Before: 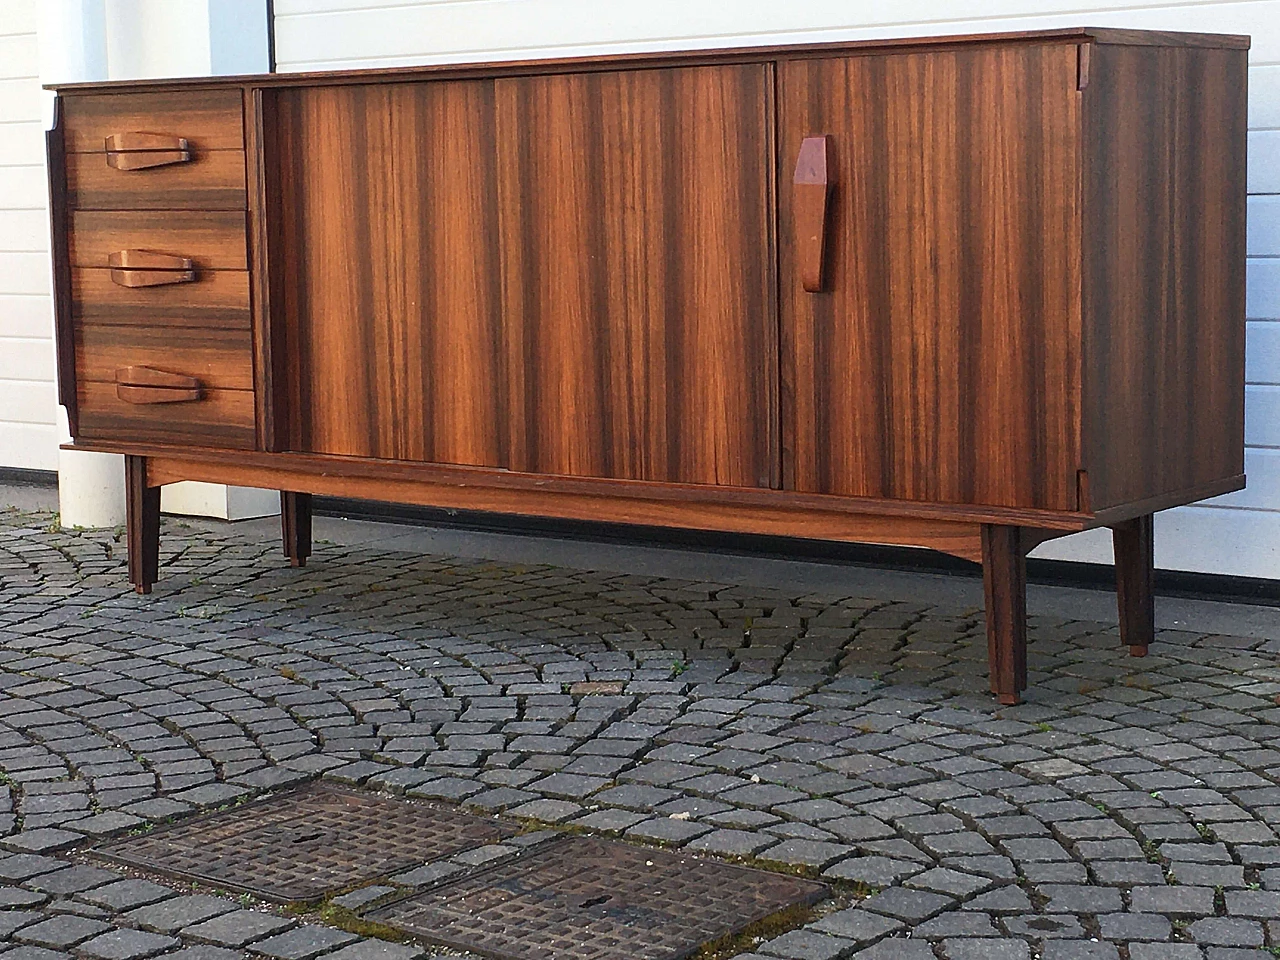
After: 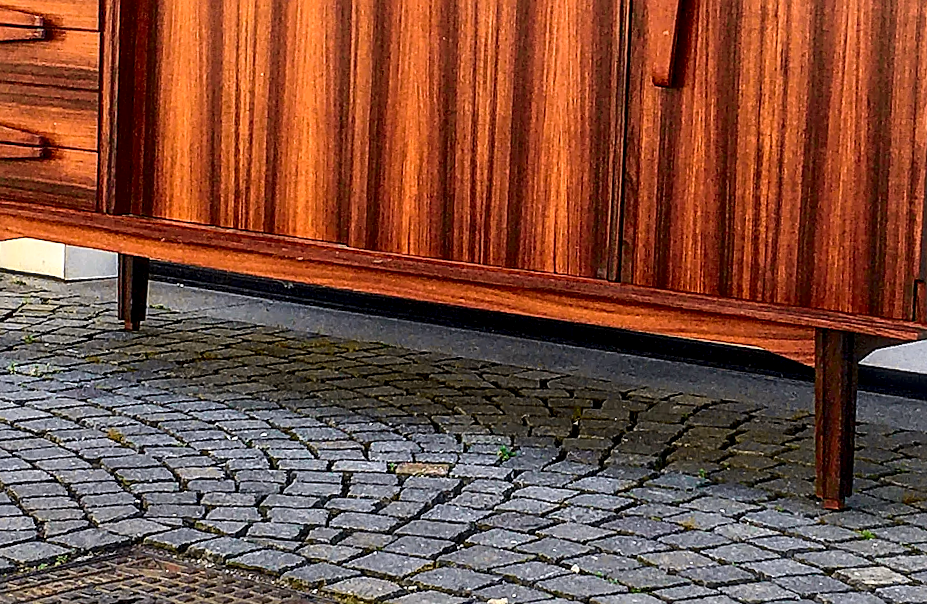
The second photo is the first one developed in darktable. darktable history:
color balance rgb: perceptual saturation grading › global saturation 19.451%, perceptual brilliance grading › mid-tones 10.792%, perceptual brilliance grading › shadows 14.814%, global vibrance 20%
local contrast: detail 150%
tone curve: curves: ch0 [(0, 0.011) (0.053, 0.026) (0.174, 0.115) (0.416, 0.417) (0.697, 0.758) (0.852, 0.902) (0.991, 0.981)]; ch1 [(0, 0) (0.264, 0.22) (0.407, 0.373) (0.463, 0.457) (0.492, 0.5) (0.512, 0.511) (0.54, 0.543) (0.585, 0.617) (0.659, 0.686) (0.78, 0.8) (1, 1)]; ch2 [(0, 0) (0.438, 0.449) (0.473, 0.469) (0.503, 0.5) (0.523, 0.534) (0.562, 0.591) (0.612, 0.627) (0.701, 0.707) (1, 1)], color space Lab, independent channels, preserve colors none
crop and rotate: angle -3.39°, left 9.803%, top 20.379%, right 12.135%, bottom 11.815%
sharpen: on, module defaults
